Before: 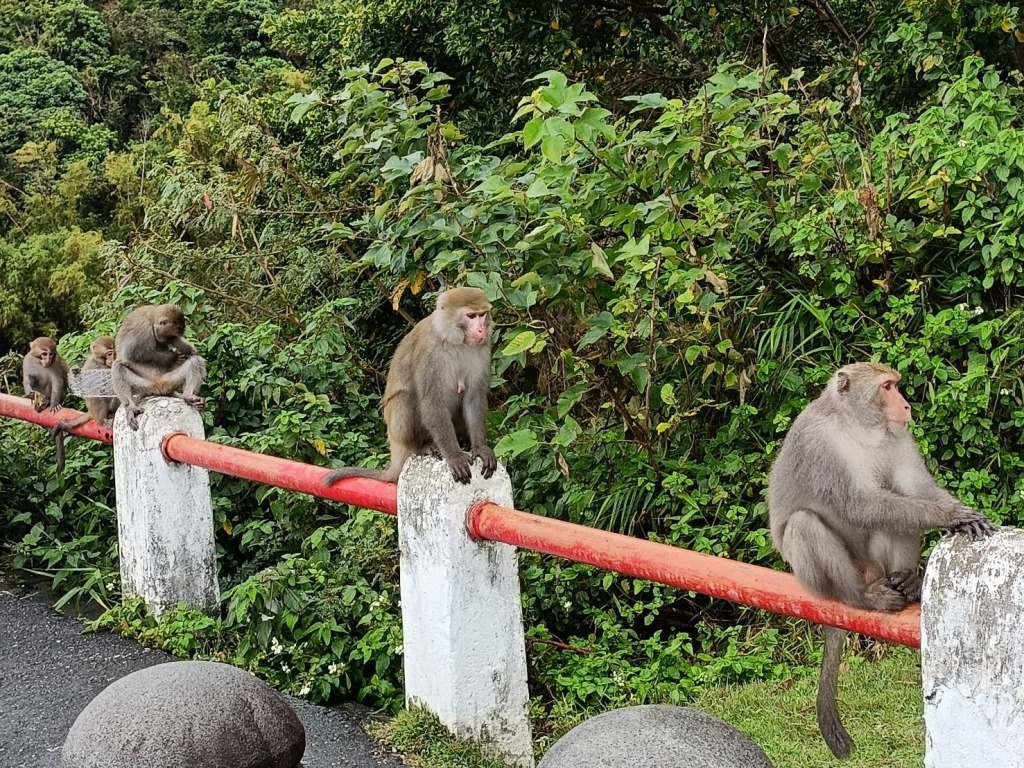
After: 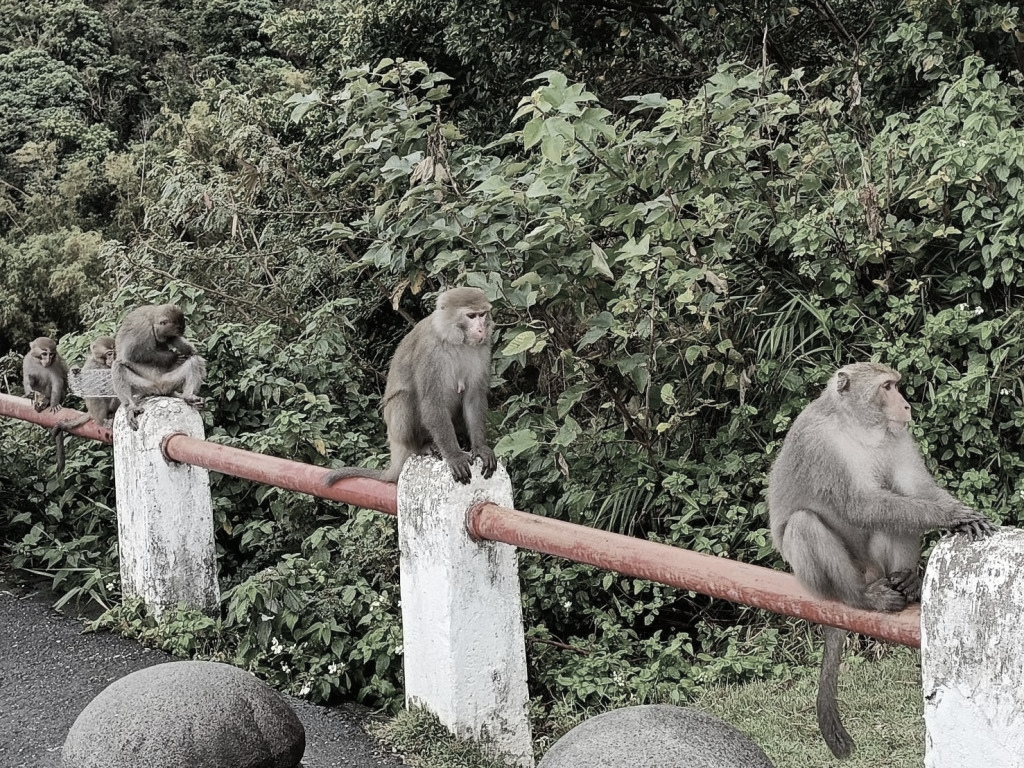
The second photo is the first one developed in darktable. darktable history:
color correction: highlights b* 0.015, saturation 0.334
